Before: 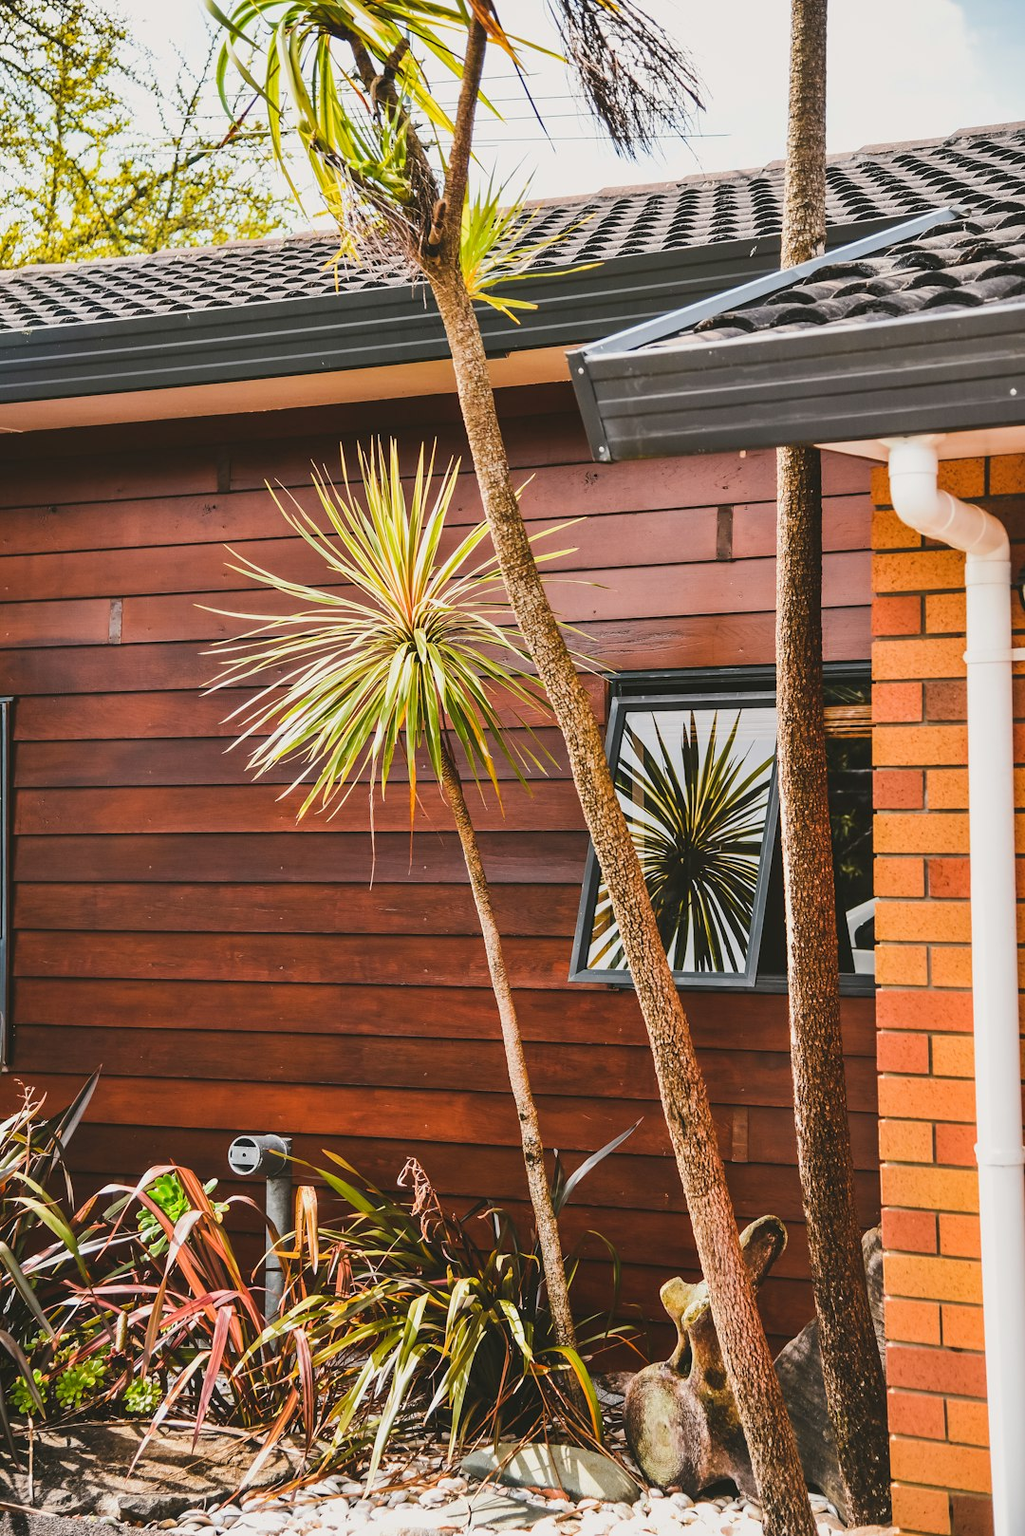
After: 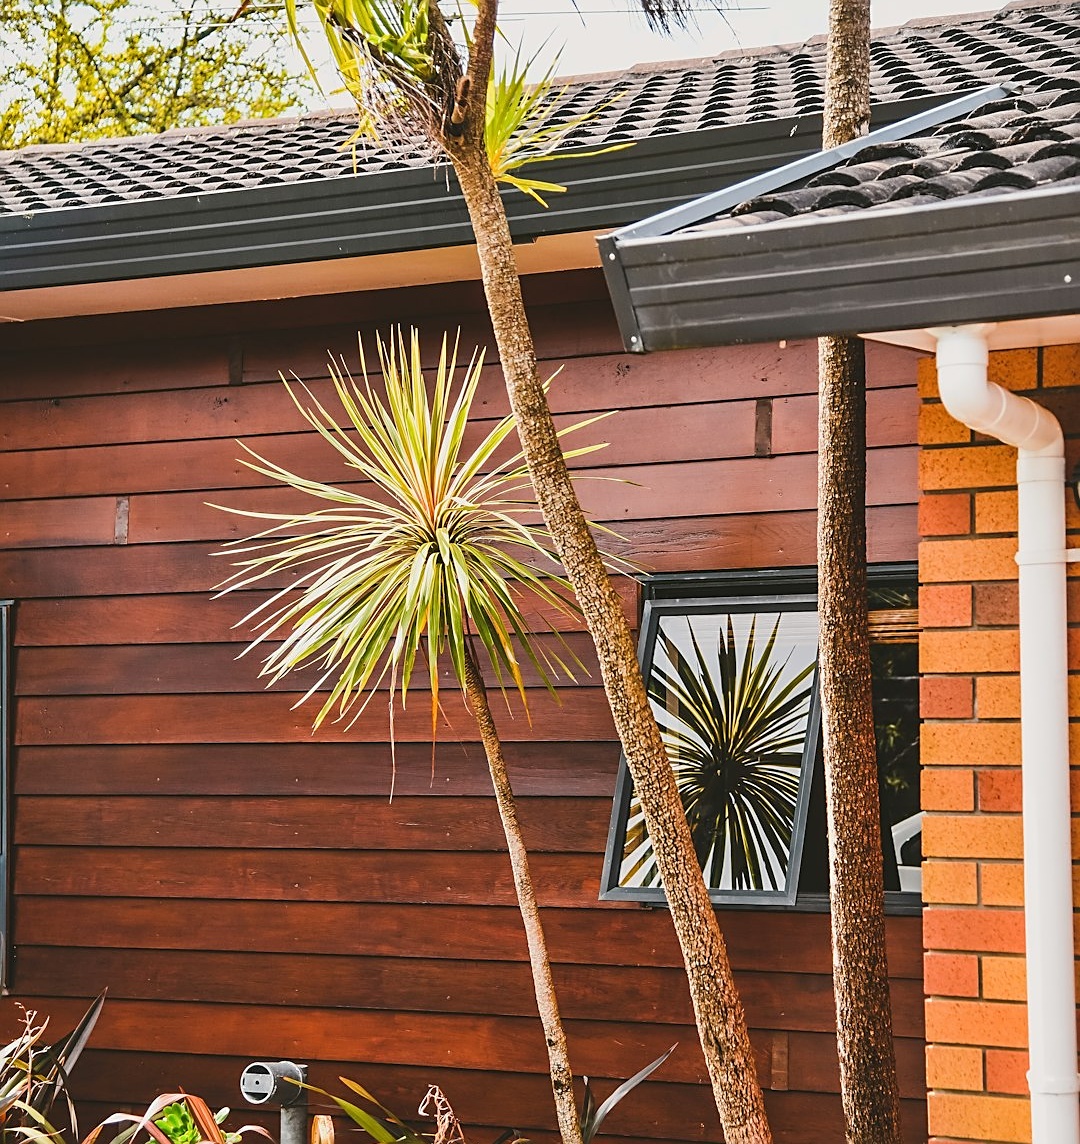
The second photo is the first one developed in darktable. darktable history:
crop and rotate: top 8.293%, bottom 20.996%
sharpen: on, module defaults
